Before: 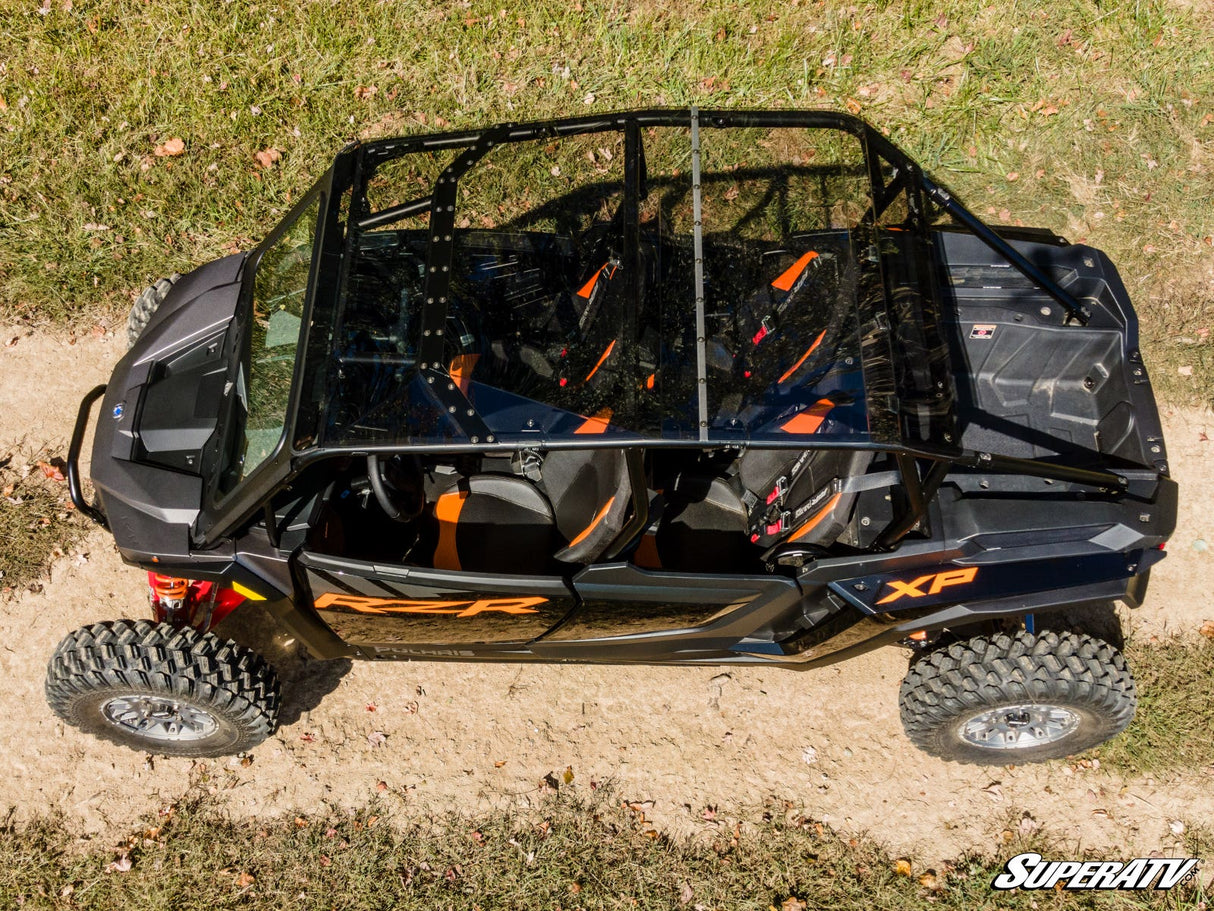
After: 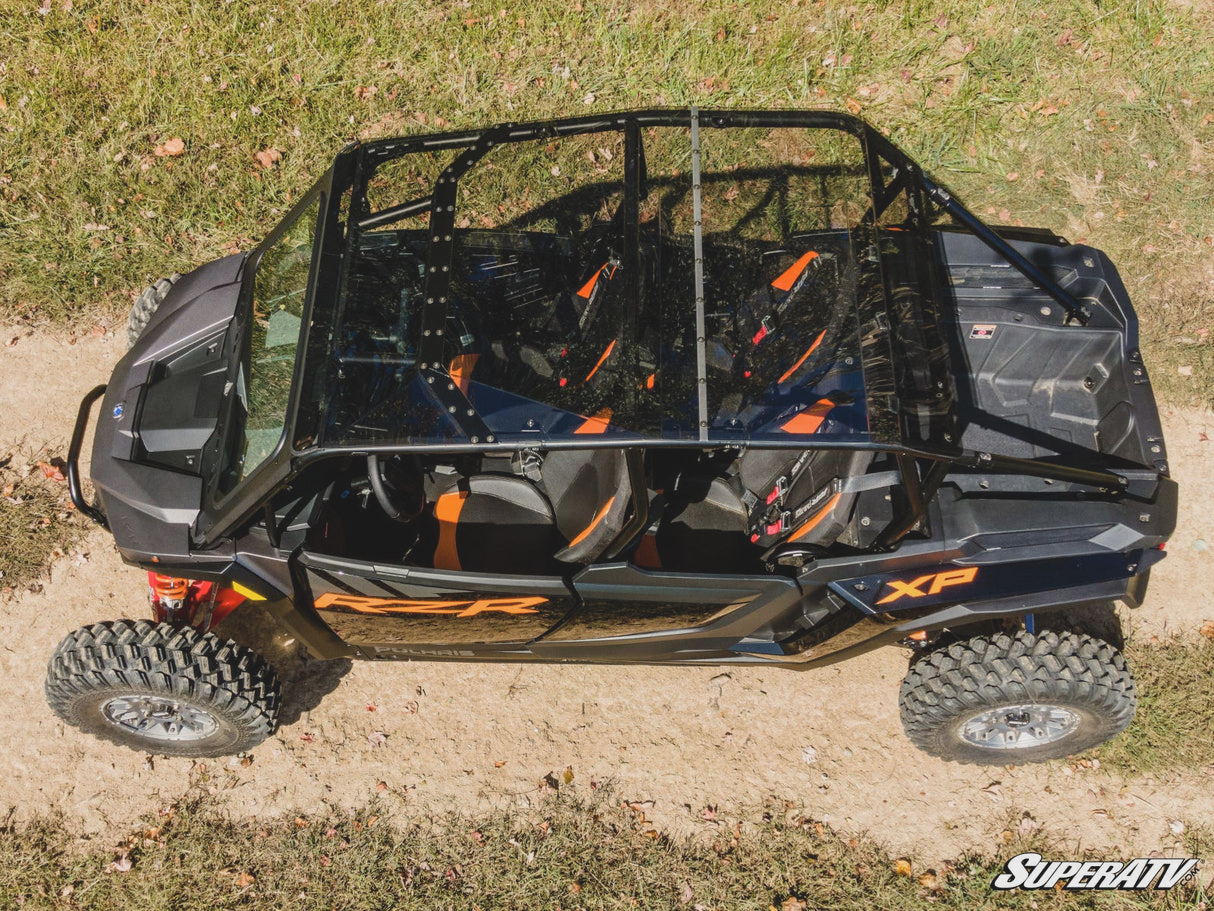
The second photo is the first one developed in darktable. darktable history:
white balance: emerald 1
contrast brightness saturation: contrast -0.15, brightness 0.05, saturation -0.12
